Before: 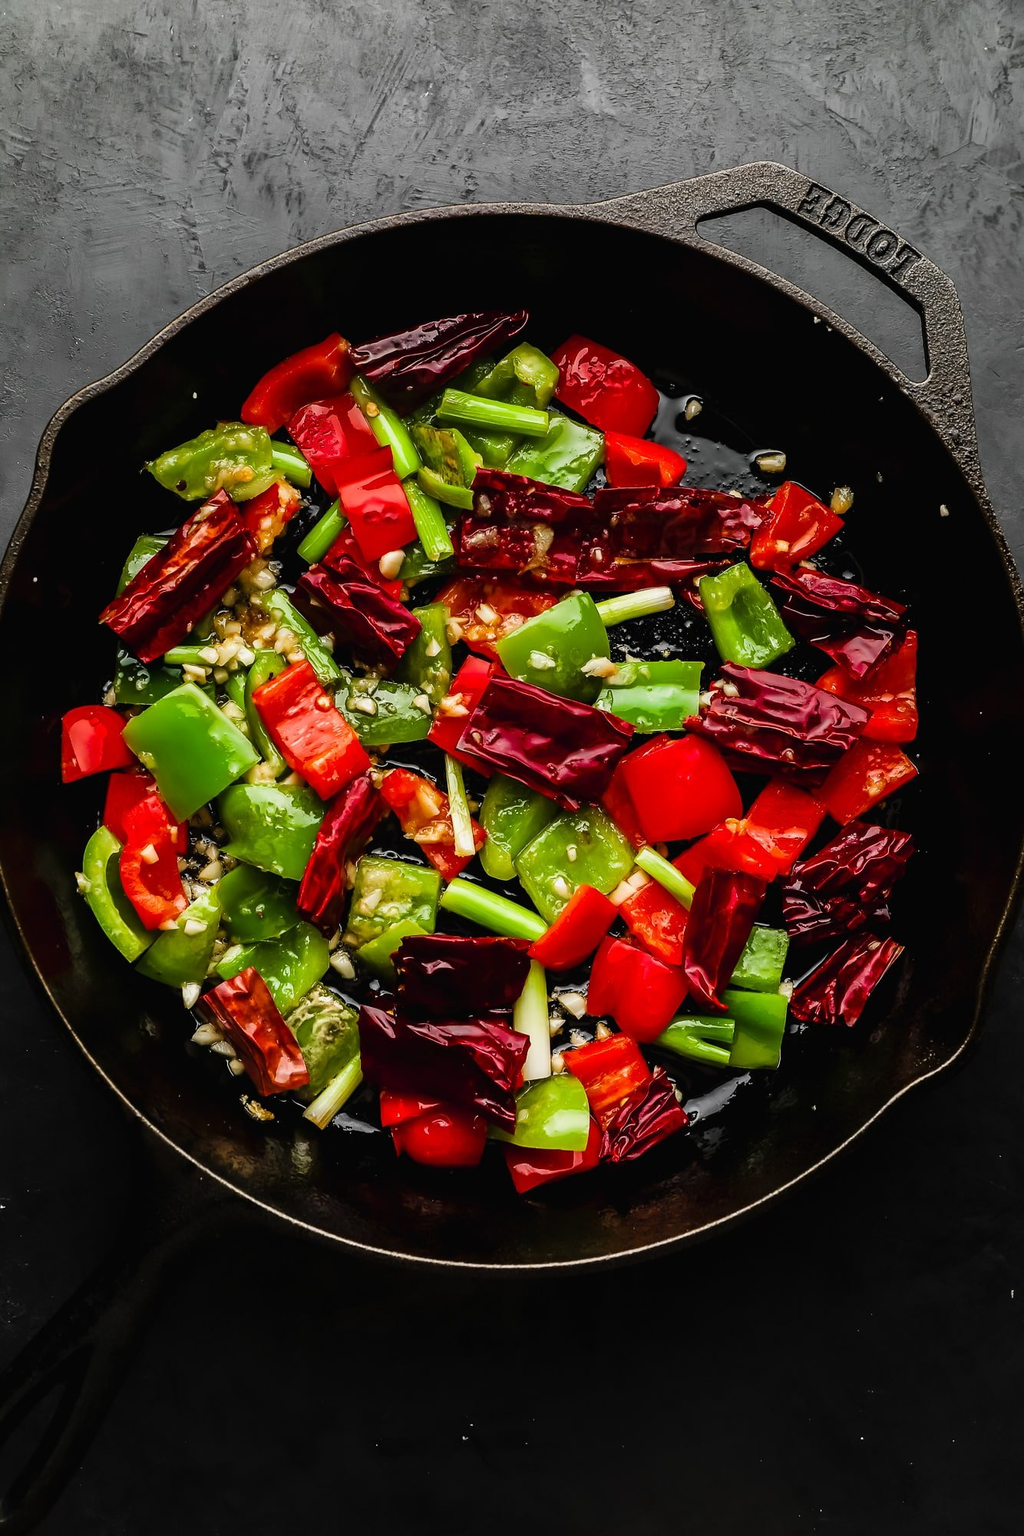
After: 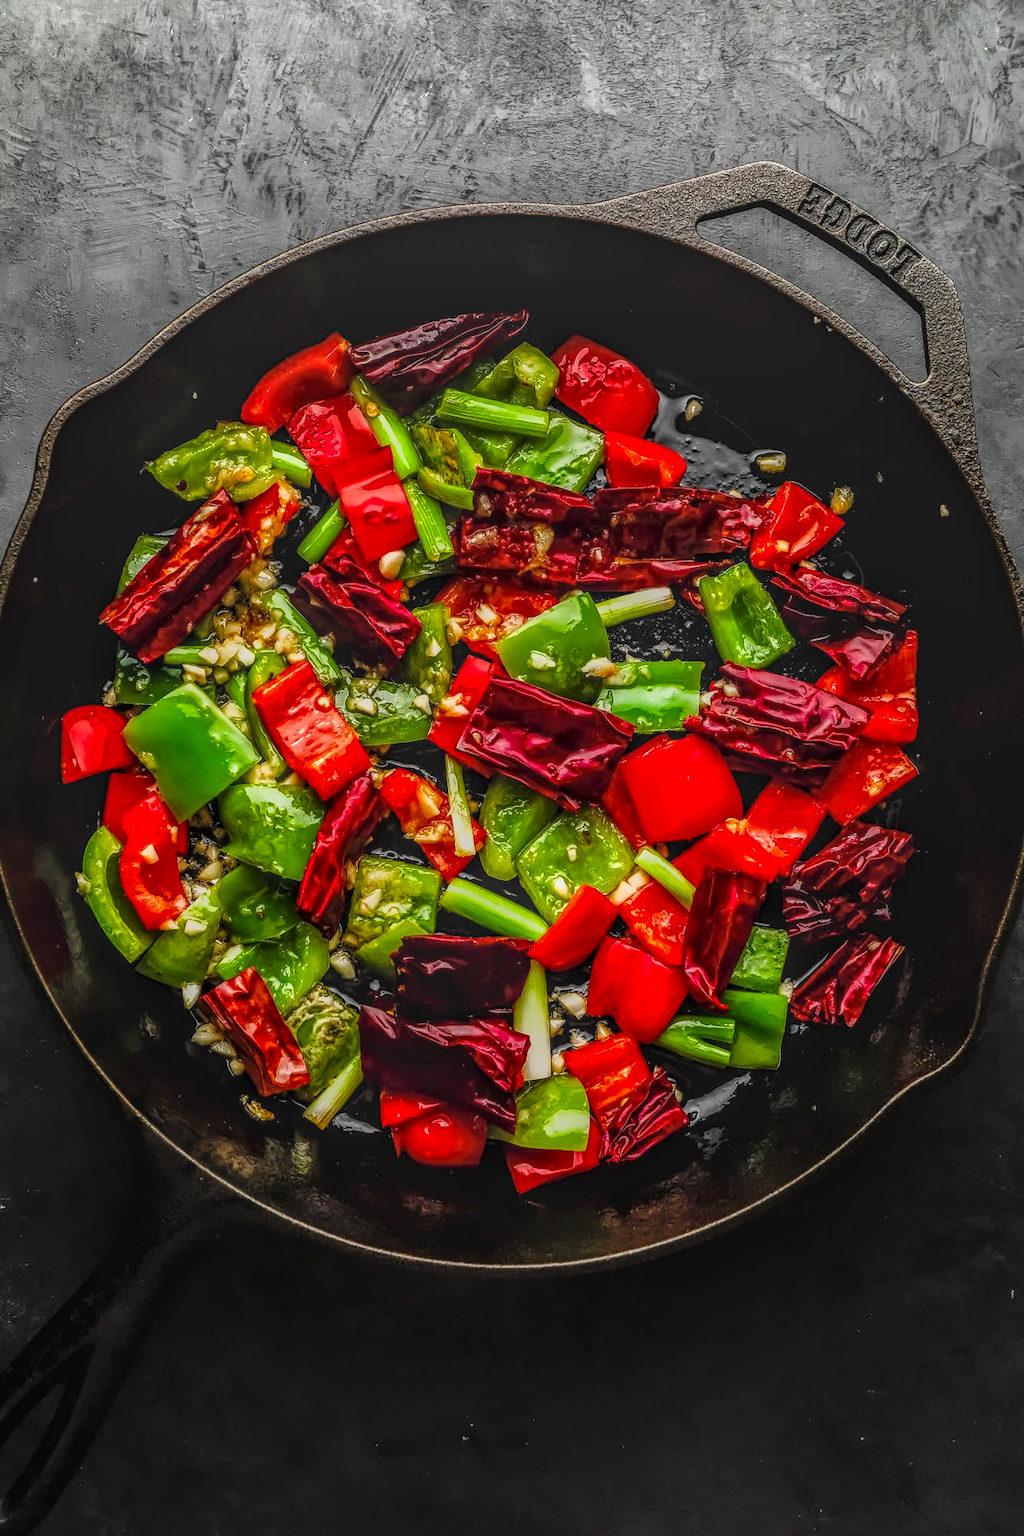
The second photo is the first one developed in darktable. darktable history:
local contrast: highlights 20%, shadows 30%, detail 200%, midtone range 0.2
exposure: black level correction 0, exposure 0.68 EV, compensate exposure bias true, compensate highlight preservation false
